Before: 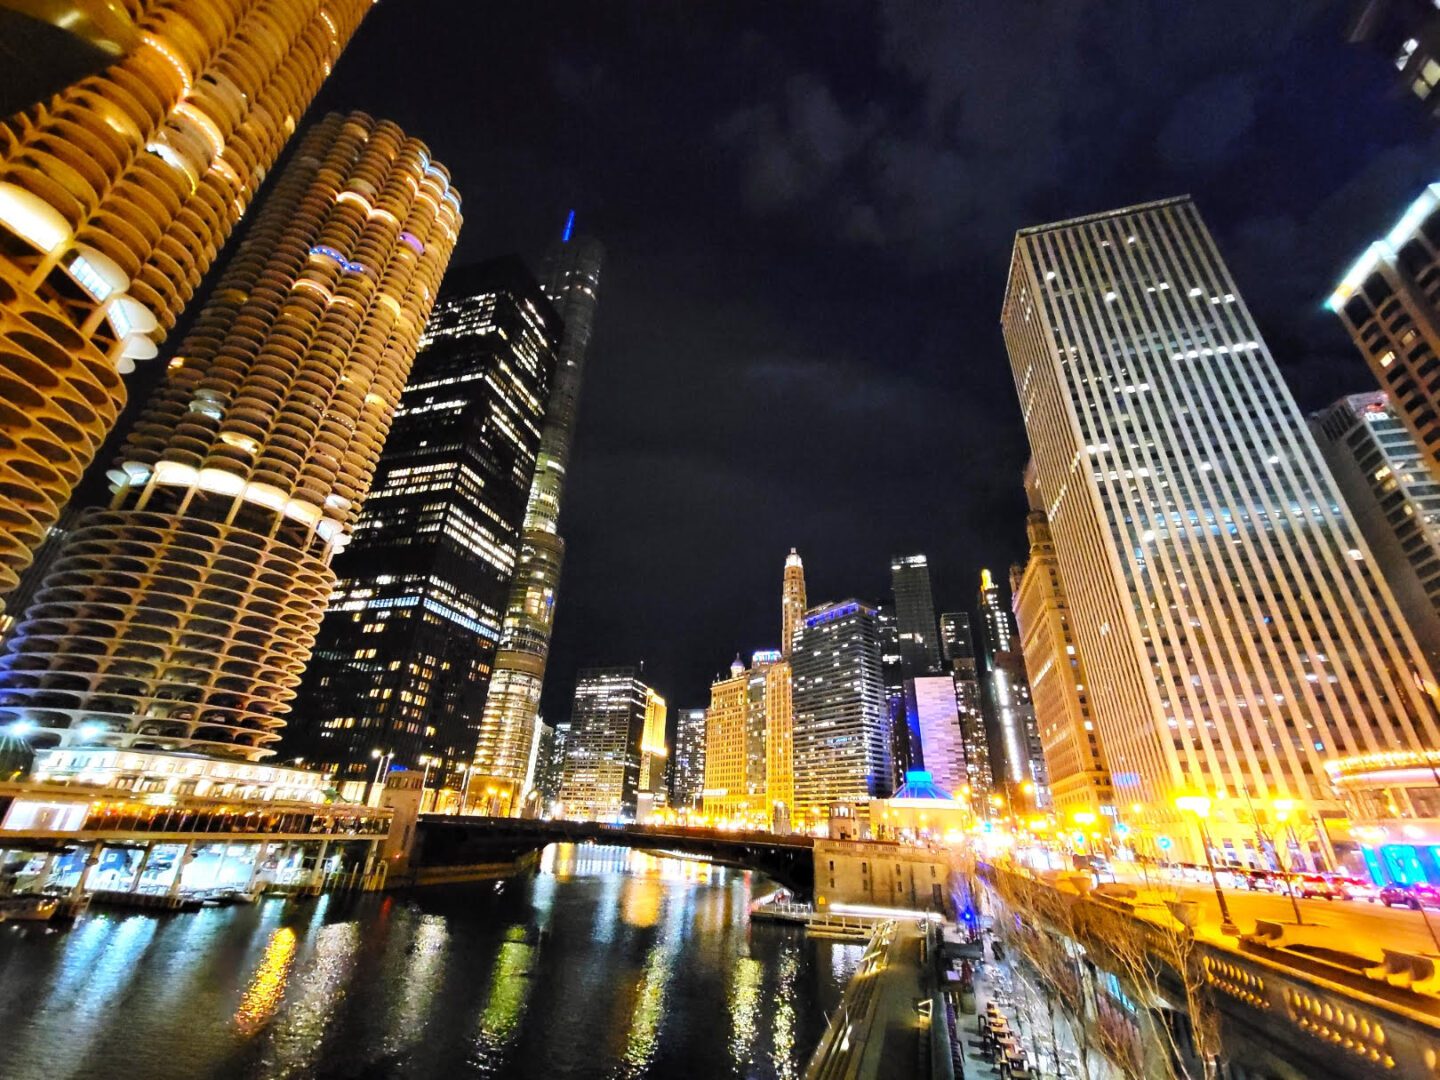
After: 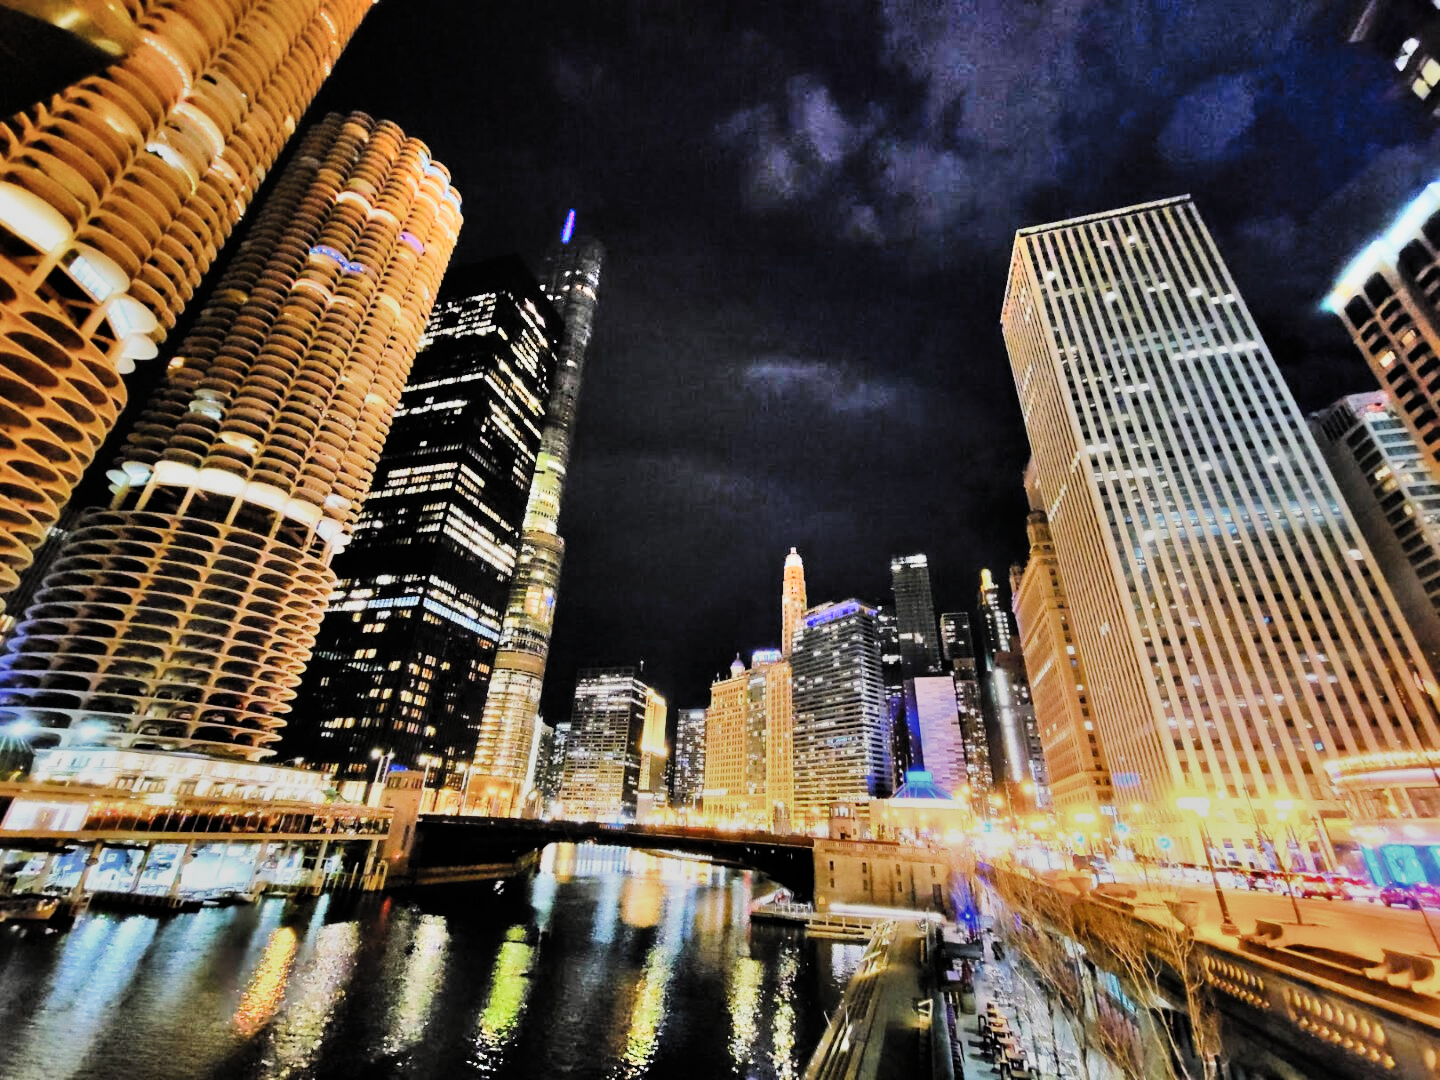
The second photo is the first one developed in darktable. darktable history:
shadows and highlights: shadows 73.84, highlights -61.09, soften with gaussian
filmic rgb: black relative exposure -7.65 EV, white relative exposure 4.56 EV, threshold 2.95 EV, hardness 3.61, contrast 1.113, add noise in highlights 0.001, preserve chrominance max RGB, color science v3 (2019), use custom middle-gray values true, contrast in highlights soft, enable highlight reconstruction true
